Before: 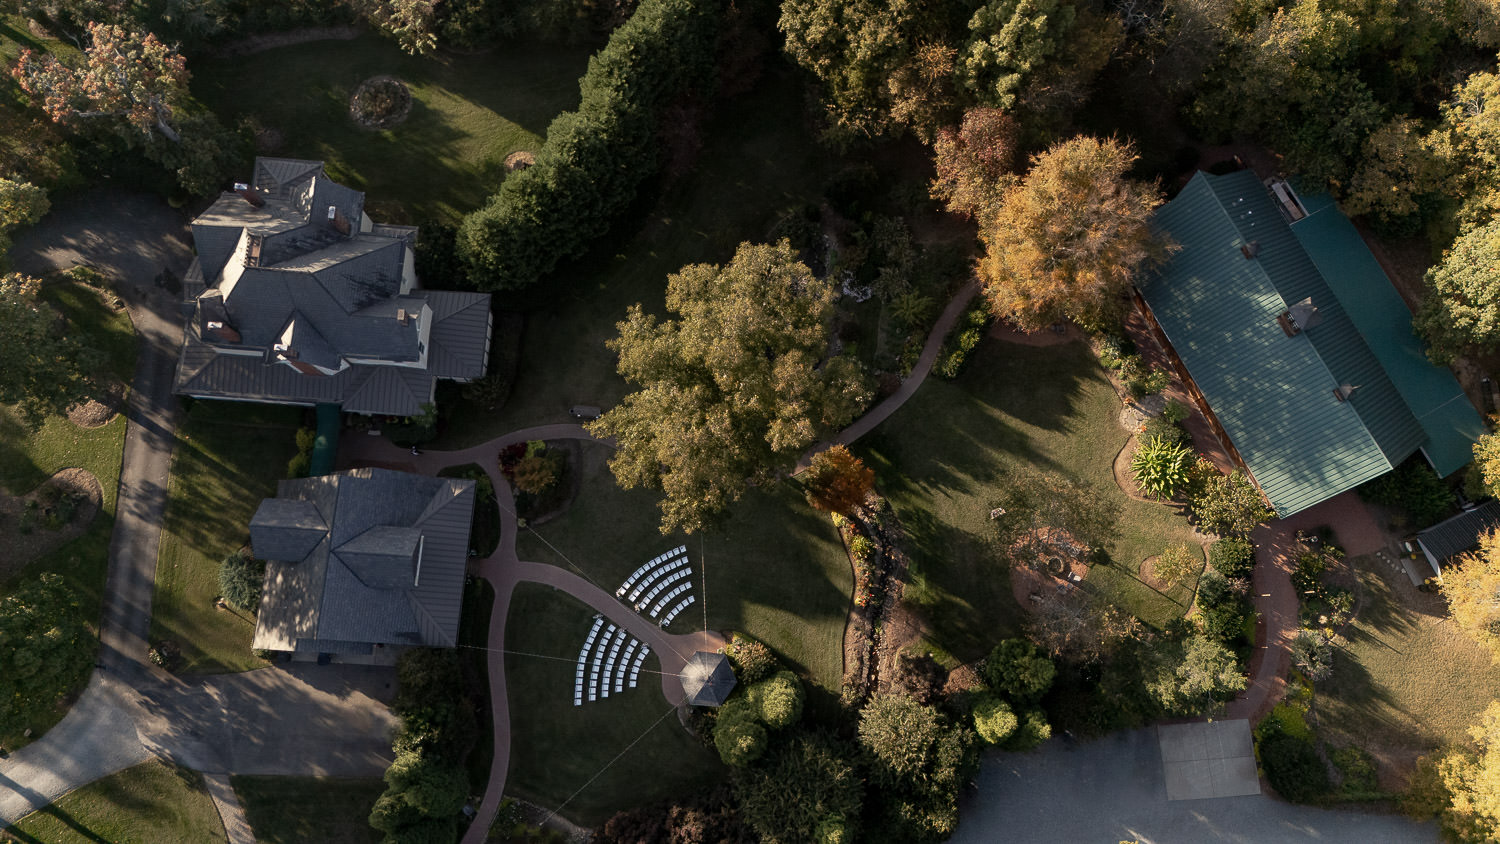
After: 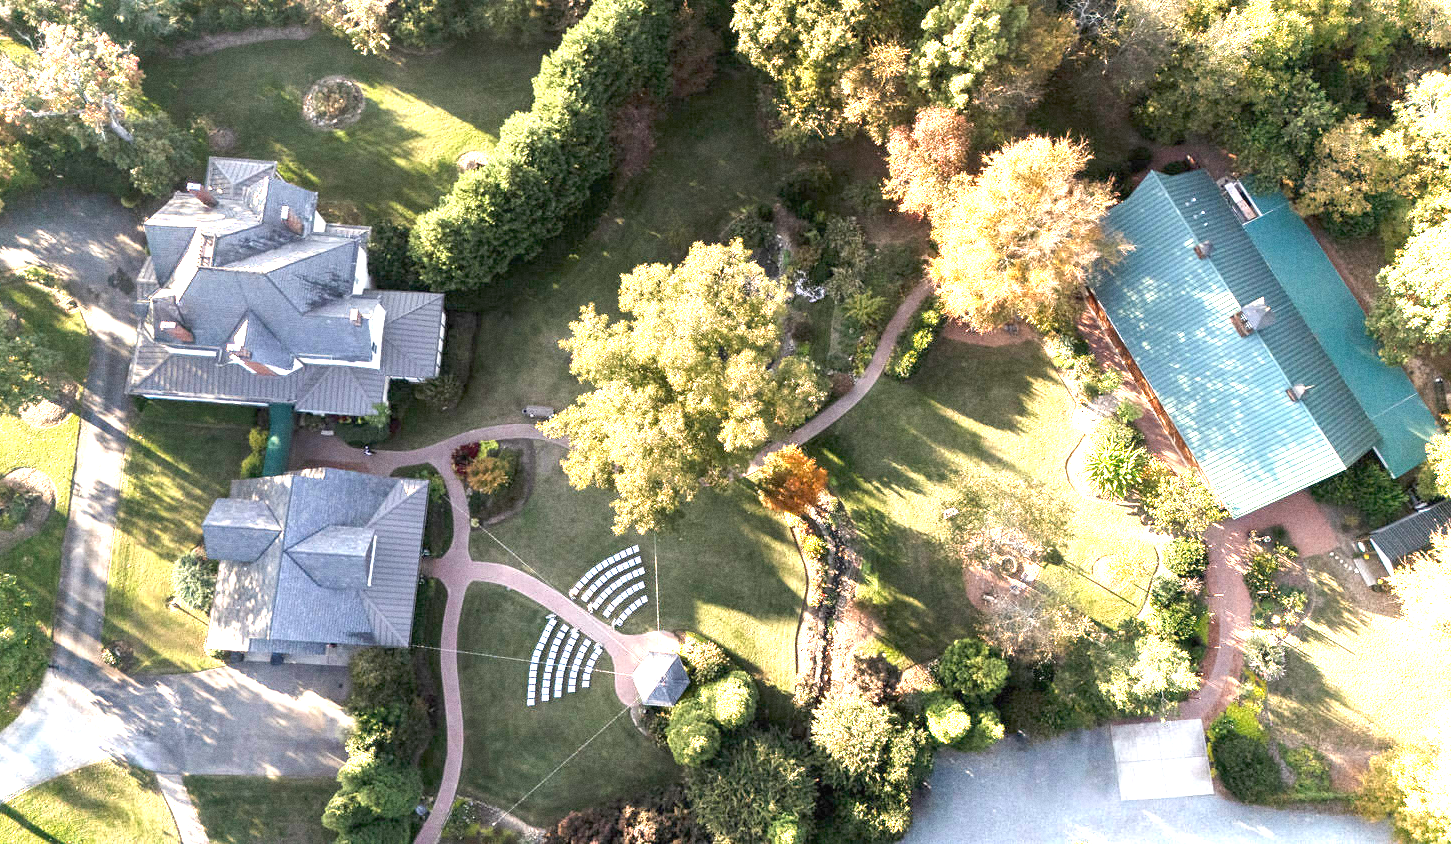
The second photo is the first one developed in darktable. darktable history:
crop and rotate: left 3.238%
exposure: black level correction 0, exposure 1 EV, compensate exposure bias true, compensate highlight preservation false
grain: coarseness 0.09 ISO
